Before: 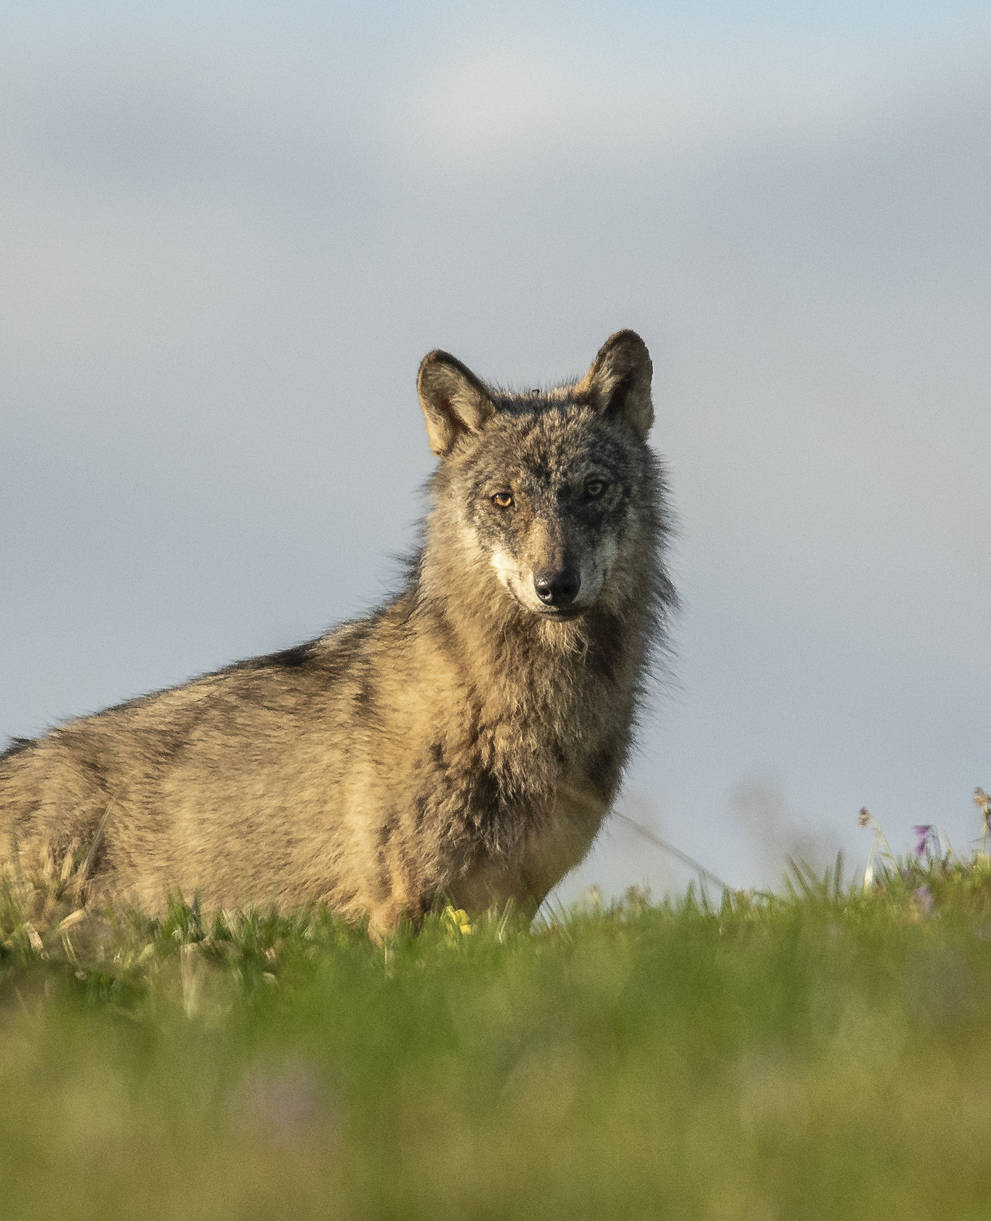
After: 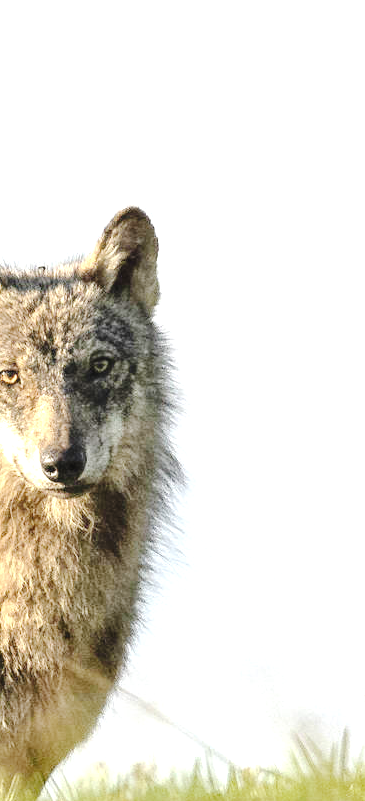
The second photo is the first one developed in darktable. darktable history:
exposure: black level correction 0, exposure 1.3 EV, compensate exposure bias true, compensate highlight preservation false
tone curve: curves: ch0 [(0, 0) (0.003, 0.036) (0.011, 0.039) (0.025, 0.039) (0.044, 0.043) (0.069, 0.05) (0.1, 0.072) (0.136, 0.102) (0.177, 0.144) (0.224, 0.204) (0.277, 0.288) (0.335, 0.384) (0.399, 0.477) (0.468, 0.575) (0.543, 0.652) (0.623, 0.724) (0.709, 0.785) (0.801, 0.851) (0.898, 0.915) (1, 1)], preserve colors none
crop and rotate: left 49.936%, top 10.094%, right 13.136%, bottom 24.256%
